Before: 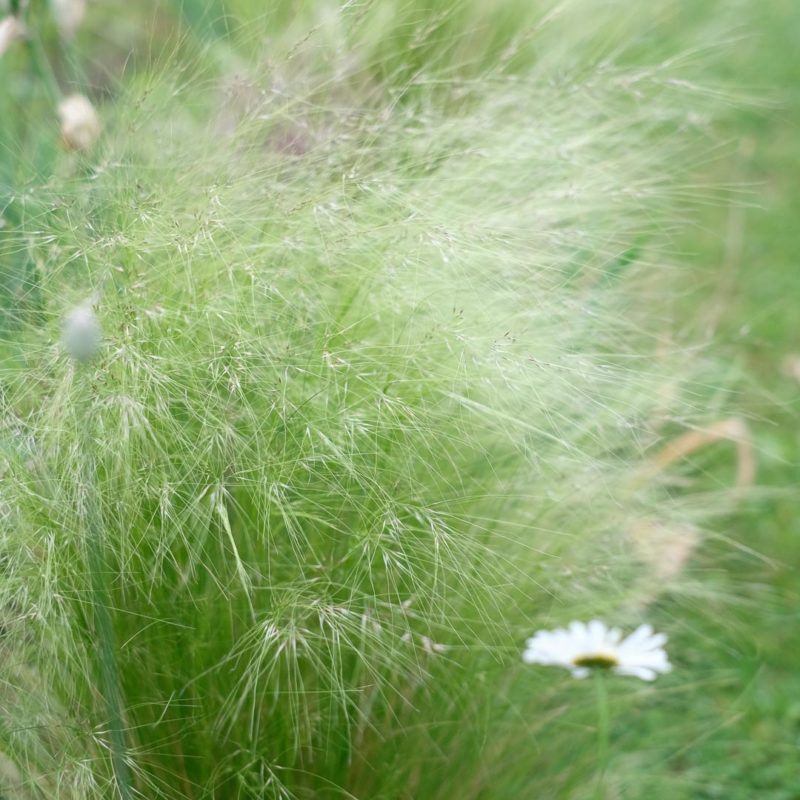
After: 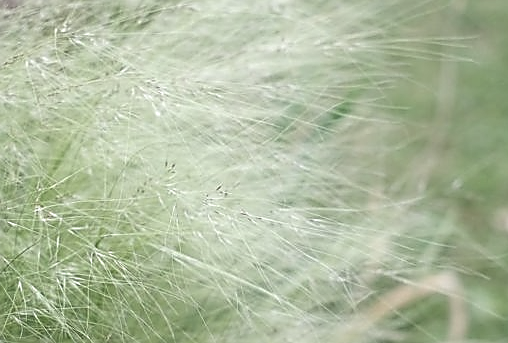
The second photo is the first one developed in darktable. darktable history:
local contrast: highlights 24%, shadows 73%, midtone range 0.749
crop: left 36.005%, top 18.329%, right 0.429%, bottom 38.765%
contrast brightness saturation: contrast -0.048, saturation -0.415
sharpen: radius 1.388, amount 1.26, threshold 0.694
